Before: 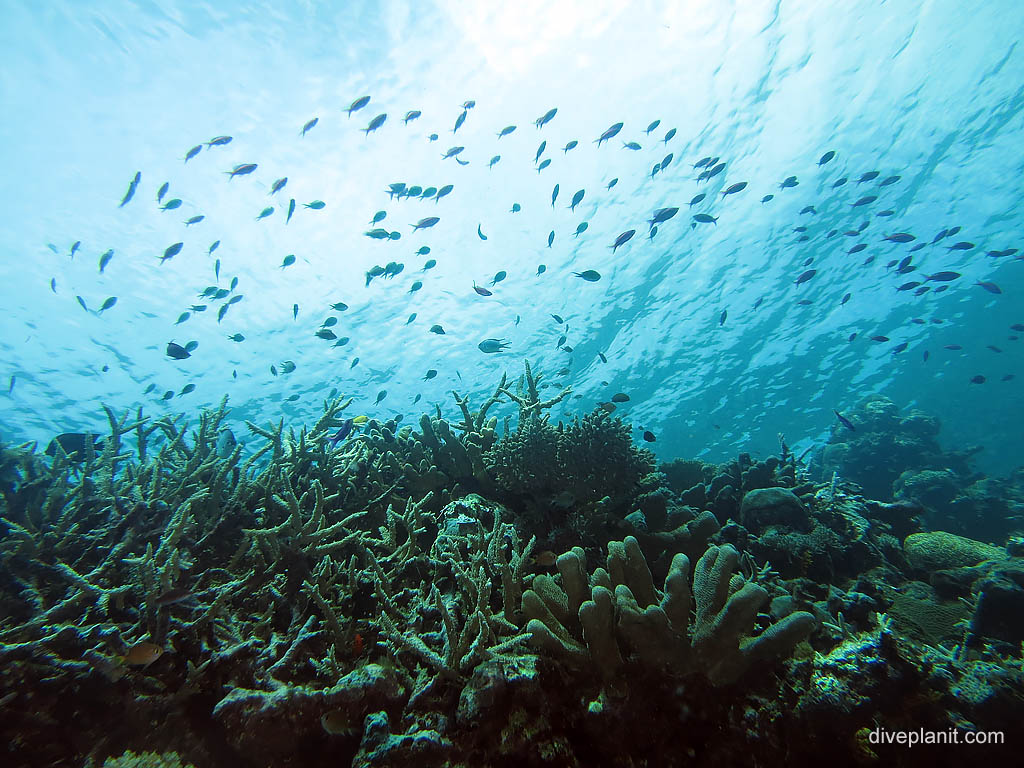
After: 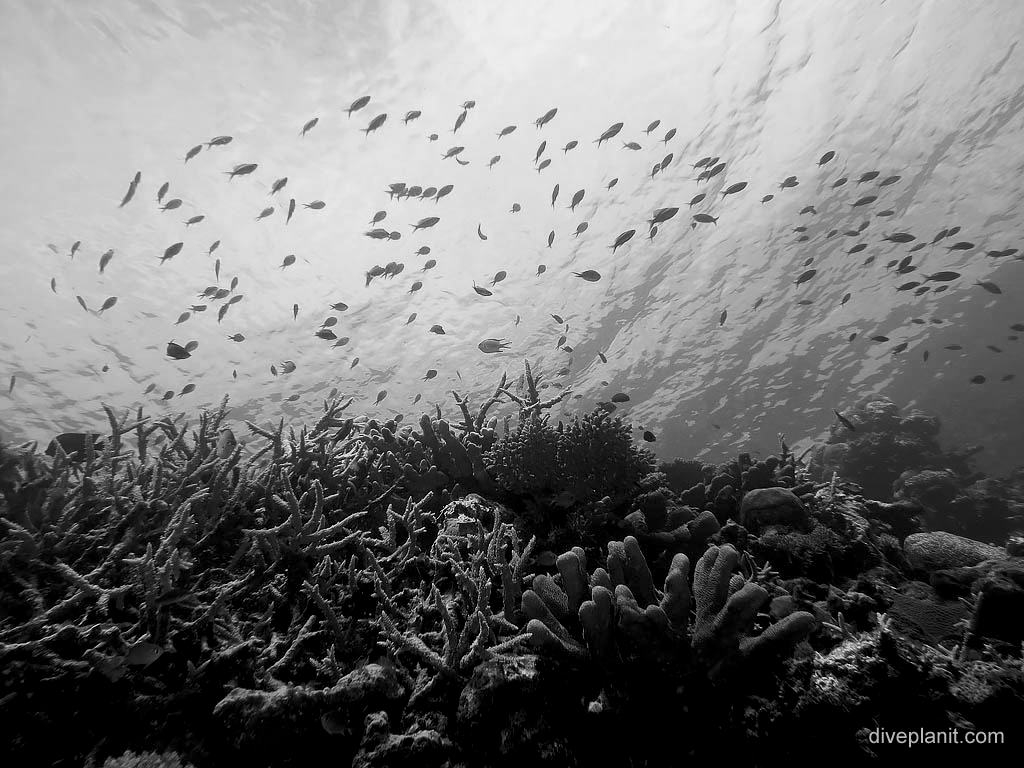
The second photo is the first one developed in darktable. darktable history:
monochrome: a -92.57, b 58.91
exposure: black level correction 0.009, exposure 0.014 EV, compensate highlight preservation false
tone curve: curves: ch0 [(0, 0) (0.003, 0.002) (0.011, 0.009) (0.025, 0.02) (0.044, 0.035) (0.069, 0.055) (0.1, 0.08) (0.136, 0.109) (0.177, 0.142) (0.224, 0.179) (0.277, 0.222) (0.335, 0.268) (0.399, 0.329) (0.468, 0.409) (0.543, 0.495) (0.623, 0.579) (0.709, 0.669) (0.801, 0.767) (0.898, 0.885) (1, 1)], preserve colors none
